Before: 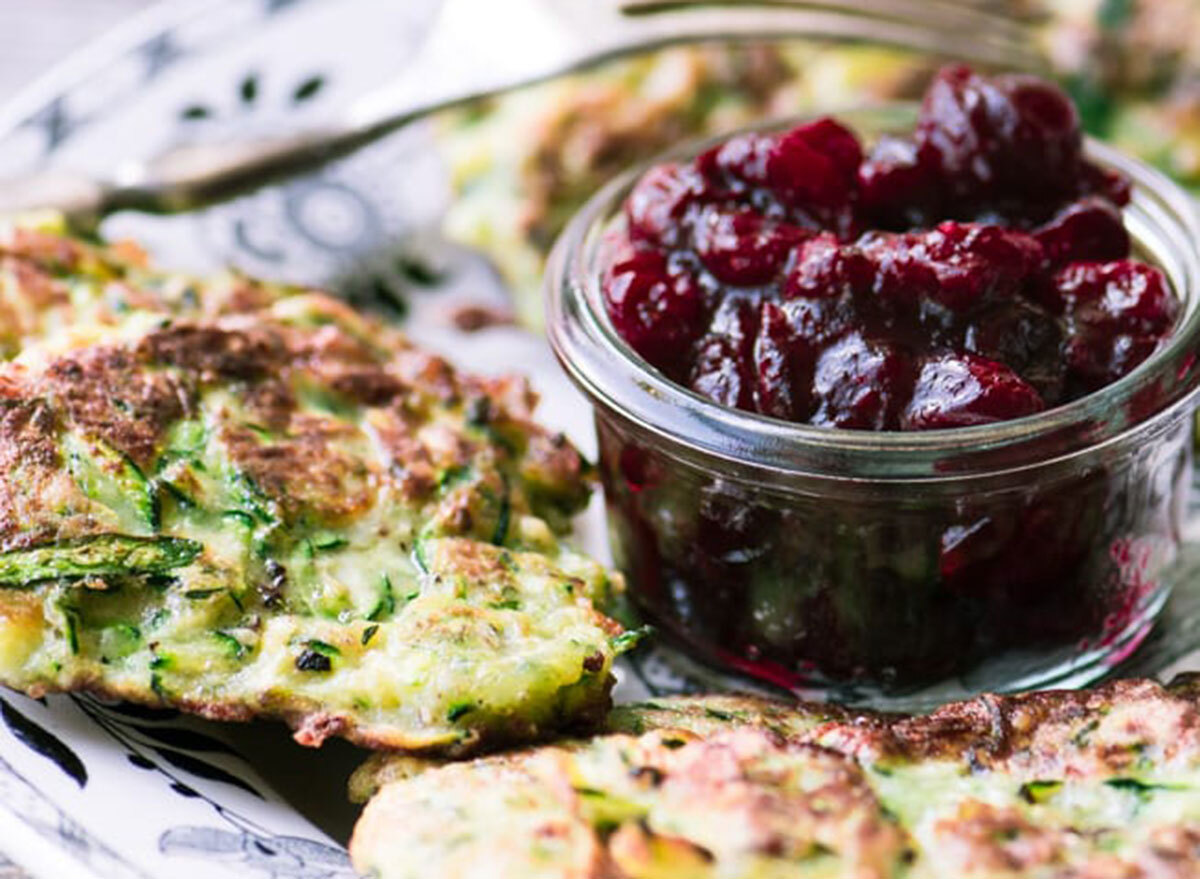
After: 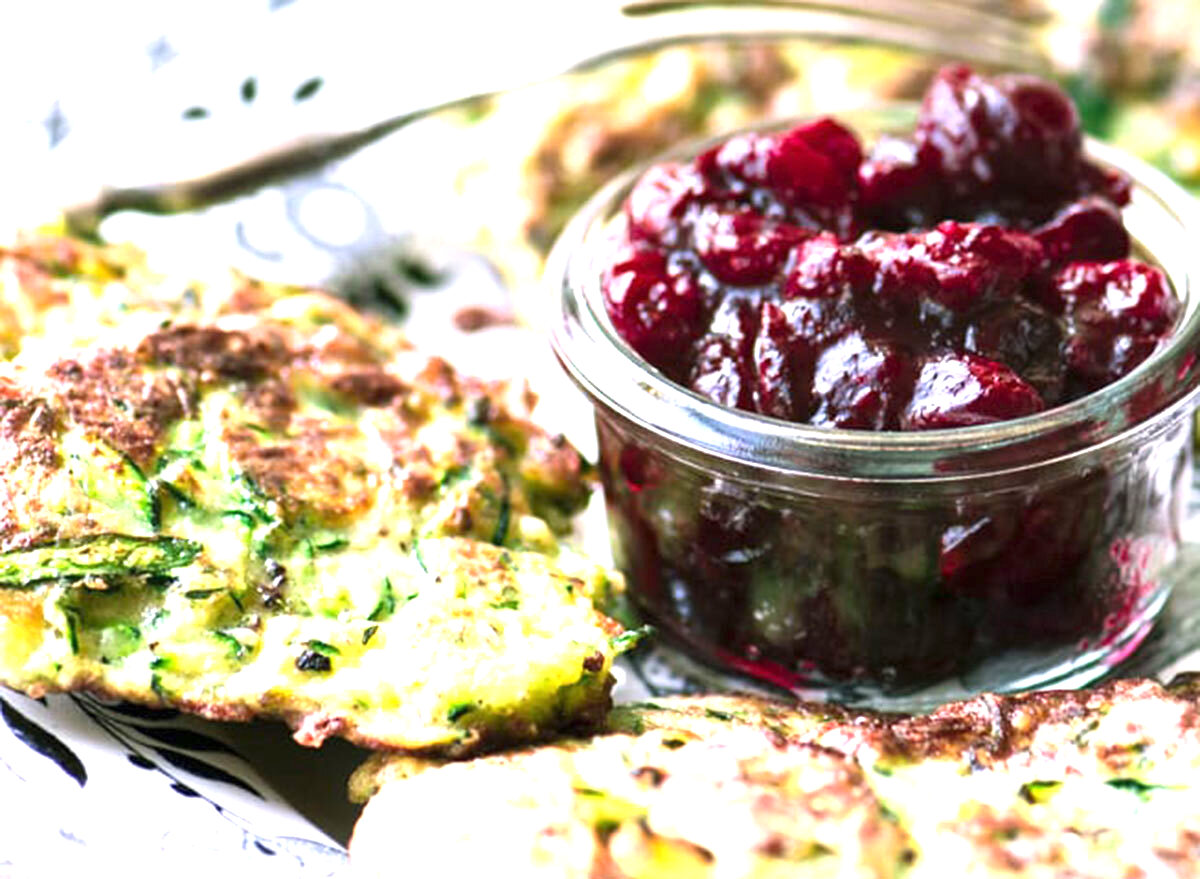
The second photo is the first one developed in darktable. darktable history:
exposure: exposure 1.154 EV, compensate exposure bias true, compensate highlight preservation false
